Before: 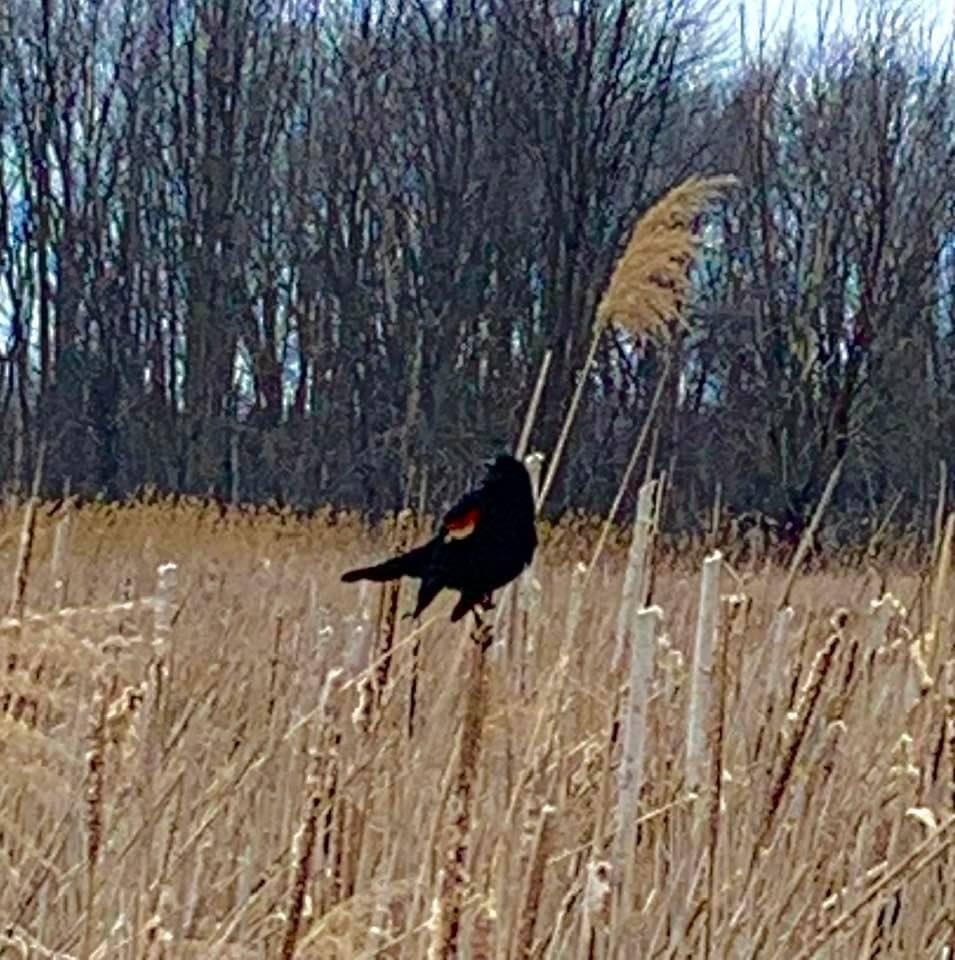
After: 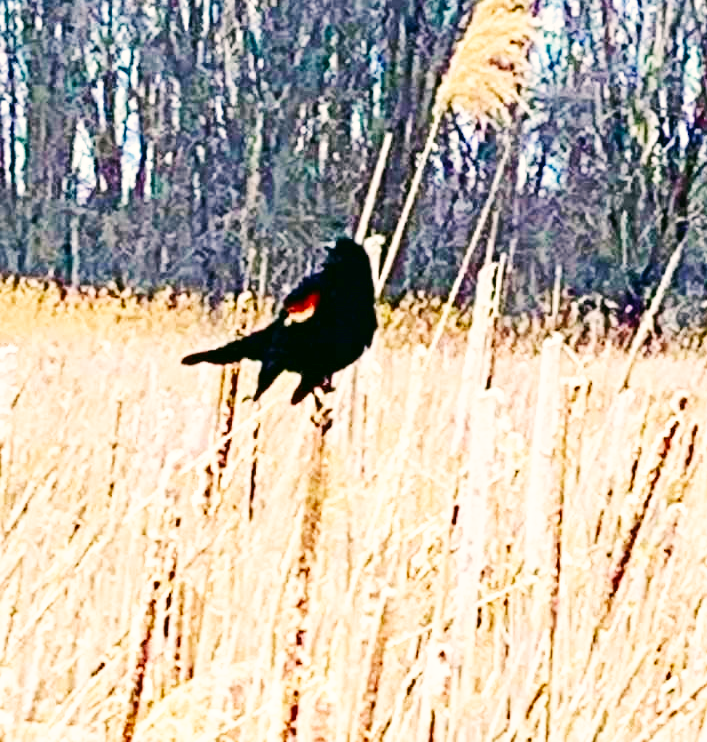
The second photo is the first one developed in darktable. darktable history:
base curve: curves: ch0 [(0, 0.003) (0.001, 0.002) (0.006, 0.004) (0.02, 0.022) (0.048, 0.086) (0.094, 0.234) (0.162, 0.431) (0.258, 0.629) (0.385, 0.8) (0.548, 0.918) (0.751, 0.988) (1, 1)], preserve colors none
exposure: exposure 1.143 EV, compensate exposure bias true, compensate highlight preservation false
color correction: highlights a* 4.11, highlights b* 4.93, shadows a* -7.65, shadows b* 4.62
crop: left 16.844%, top 22.637%, right 9.052%
